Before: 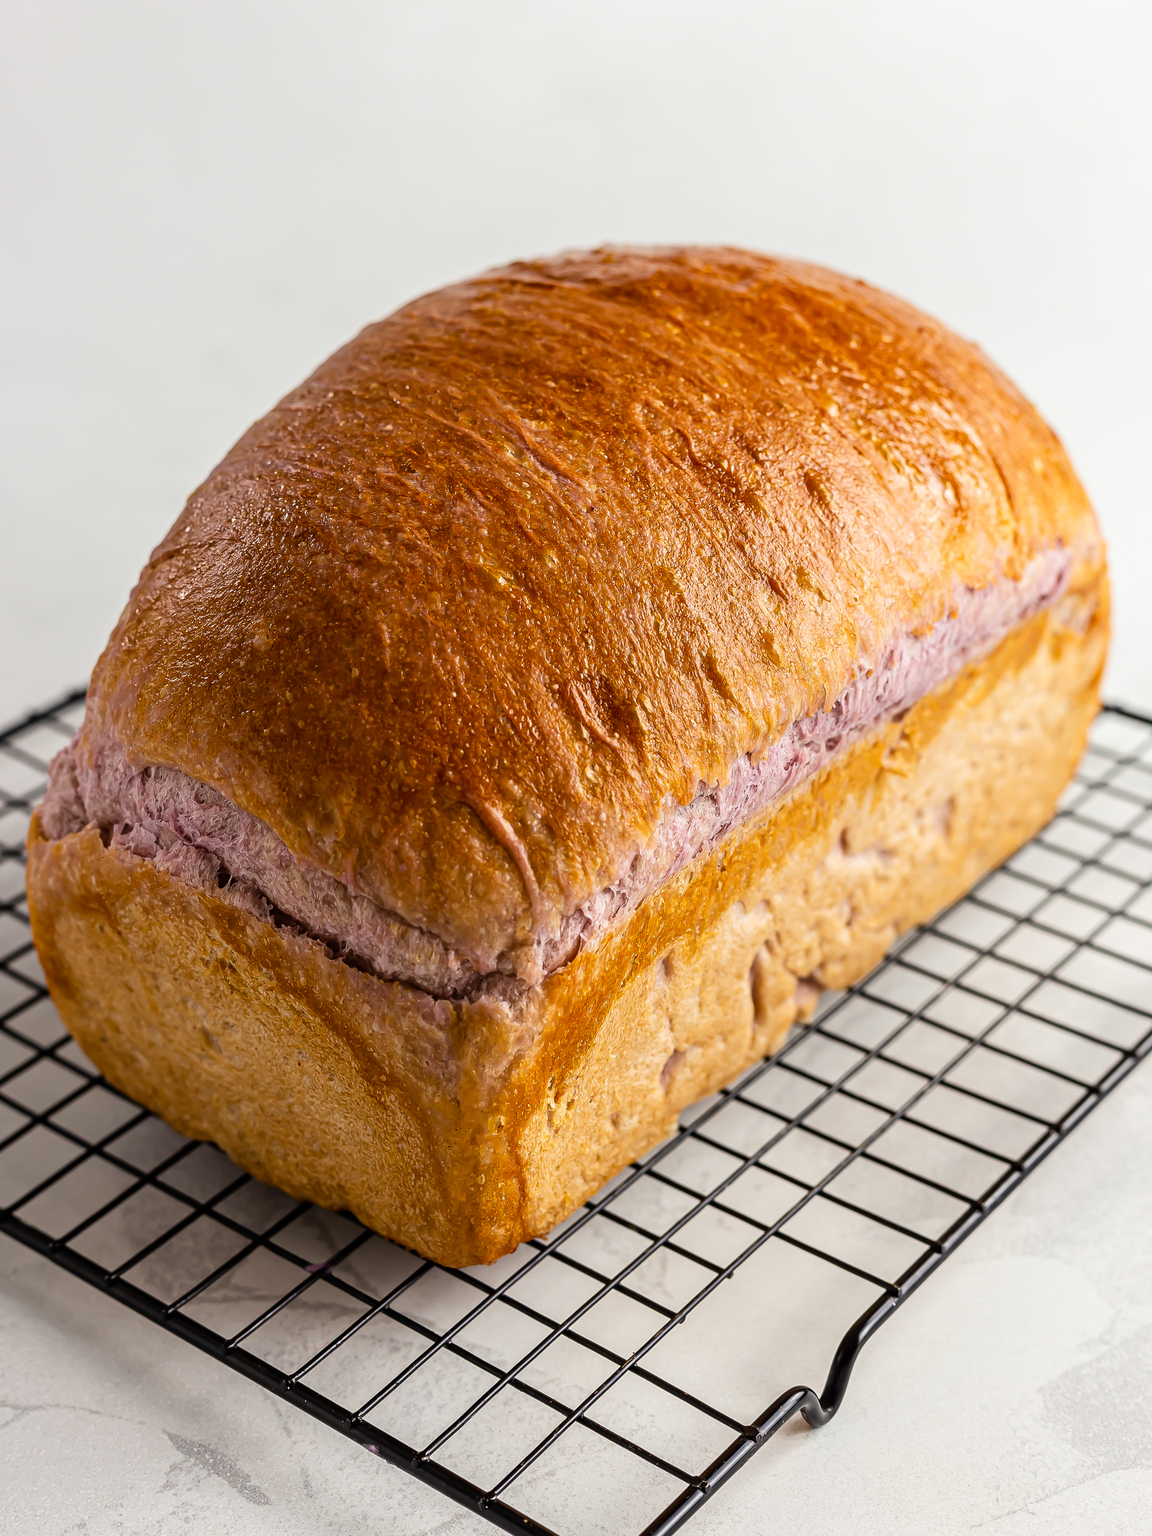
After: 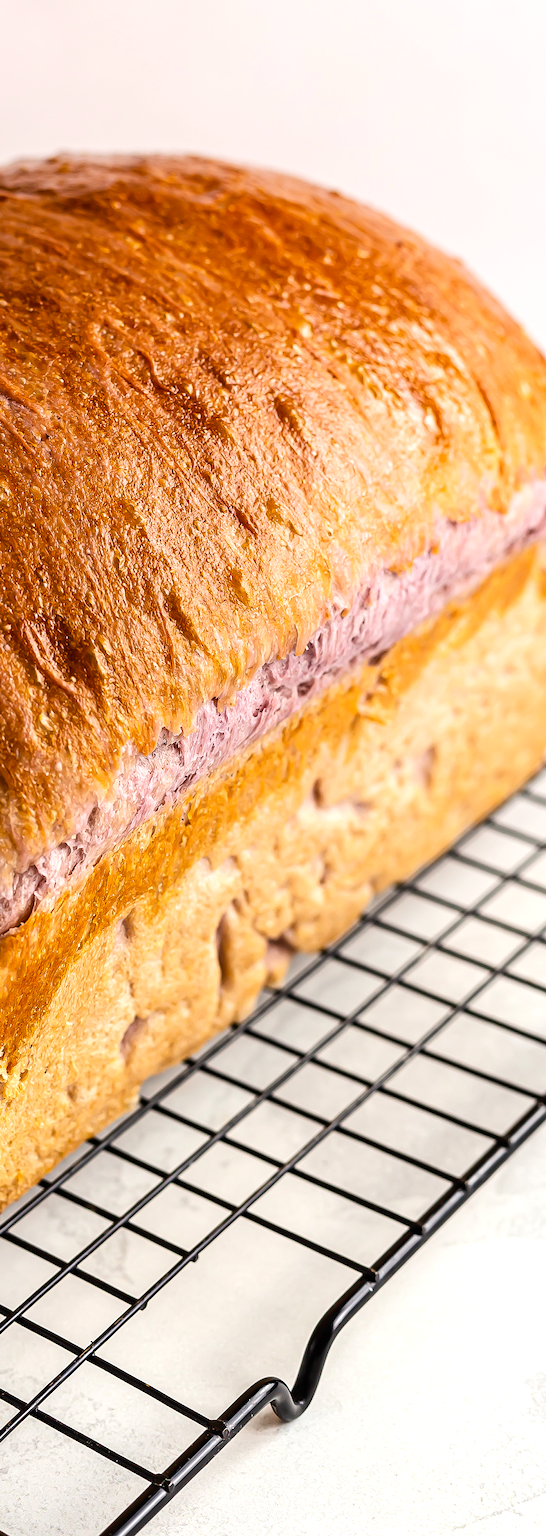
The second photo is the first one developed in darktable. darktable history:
tone equalizer: -8 EV -0.417 EV, -7 EV -0.389 EV, -6 EV -0.333 EV, -5 EV -0.222 EV, -3 EV 0.222 EV, -2 EV 0.333 EV, -1 EV 0.389 EV, +0 EV 0.417 EV, edges refinement/feathering 500, mask exposure compensation -1.57 EV, preserve details no
graduated density: density 0.38 EV, hardness 21%, rotation -6.11°, saturation 32%
crop: left 47.628%, top 6.643%, right 7.874%
